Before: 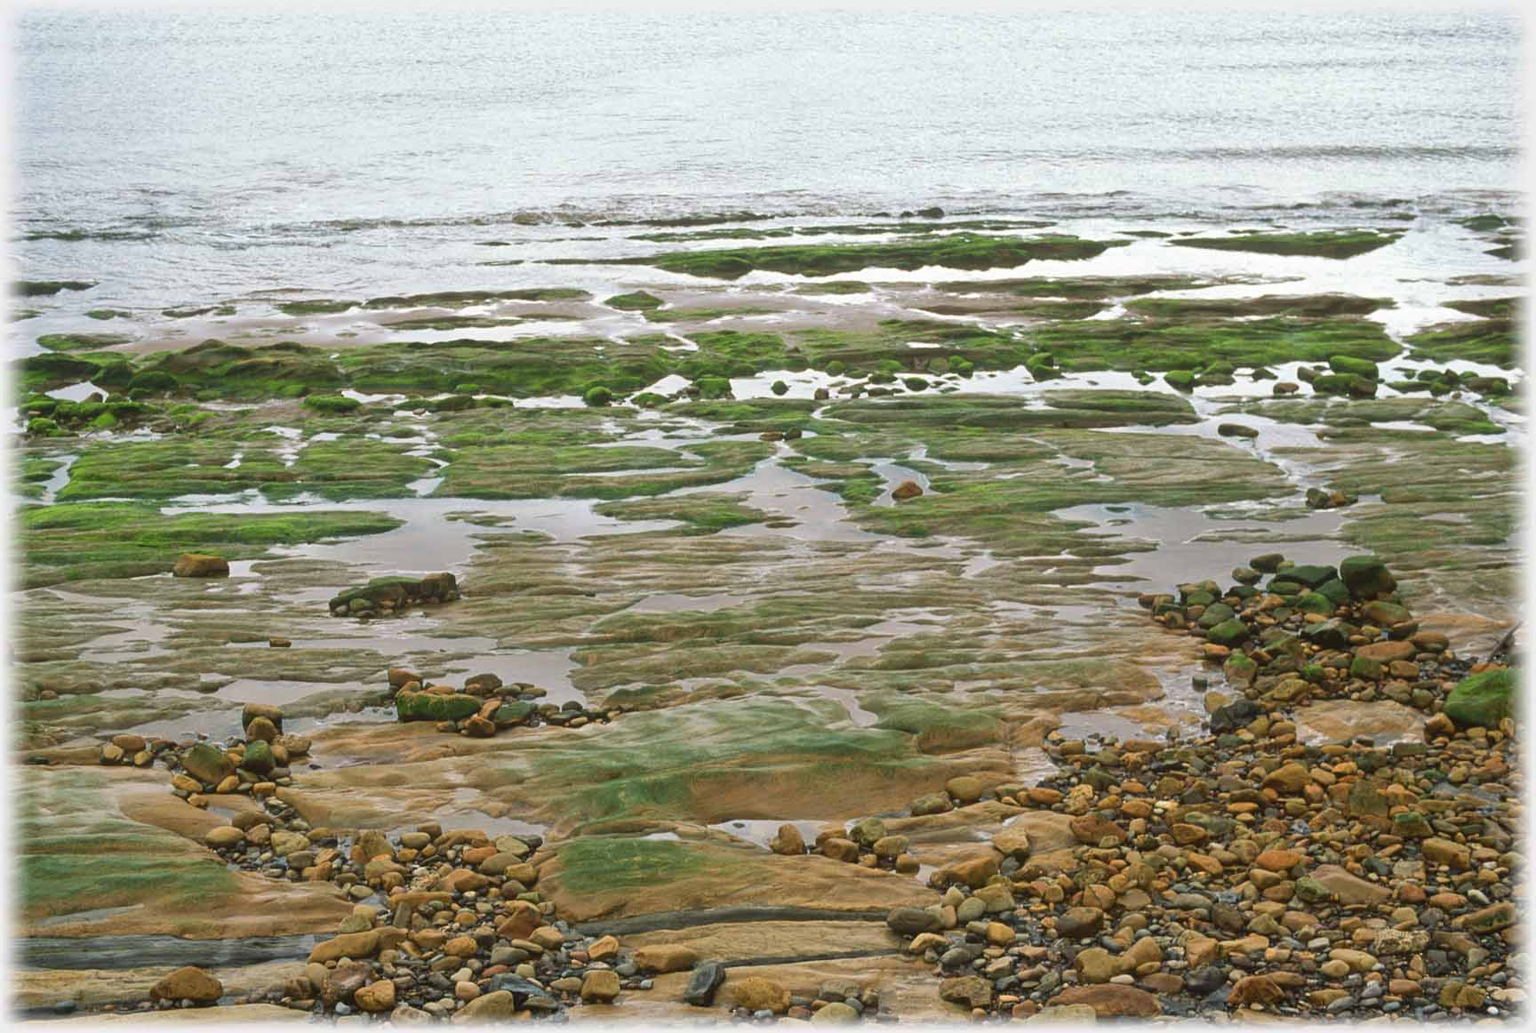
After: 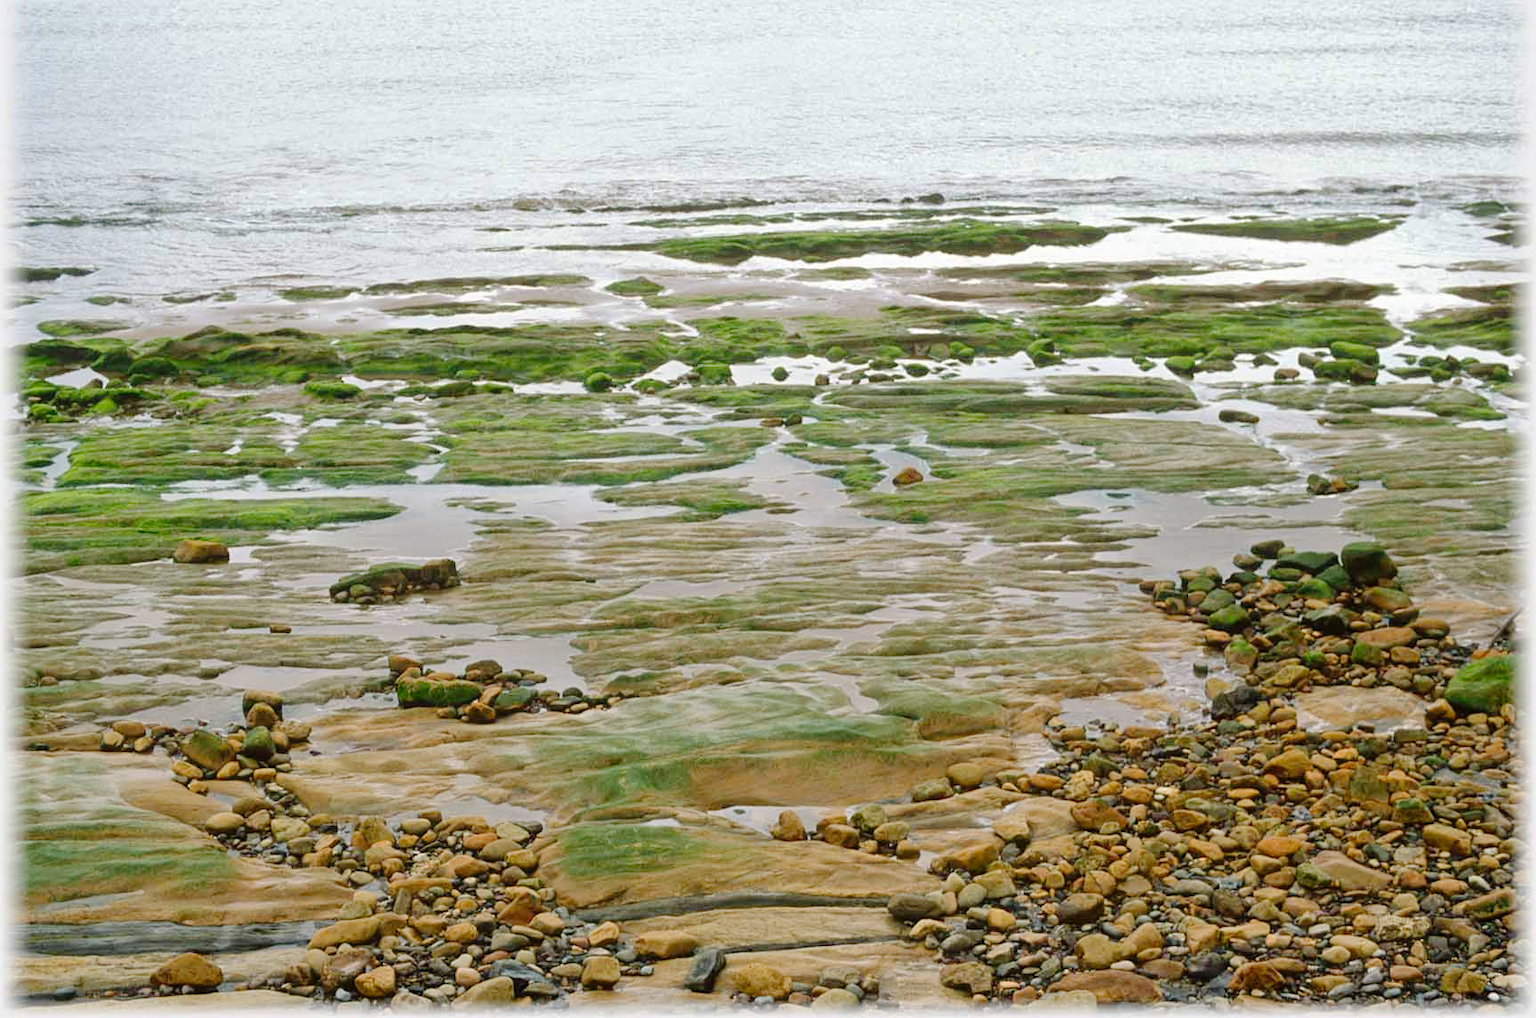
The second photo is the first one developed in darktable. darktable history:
tone curve: curves: ch0 [(0, 0) (0.004, 0) (0.133, 0.076) (0.325, 0.362) (0.879, 0.885) (1, 1)], preserve colors none
crop: top 1.391%, right 0.002%
